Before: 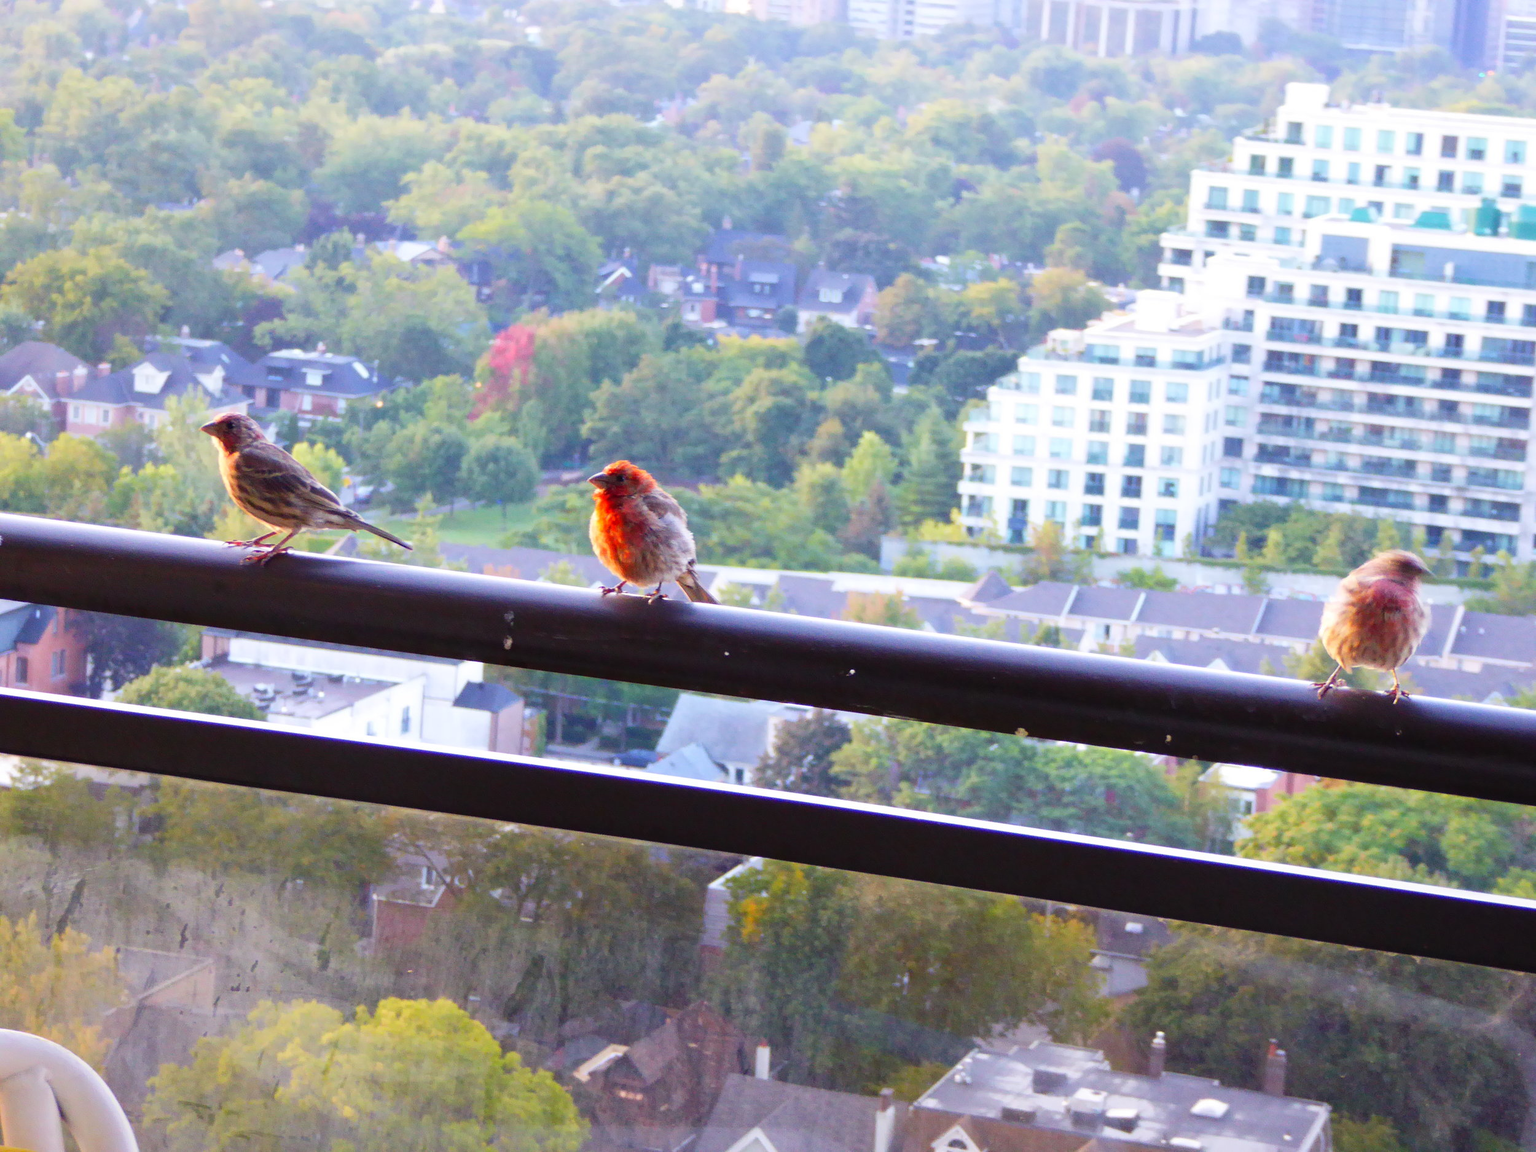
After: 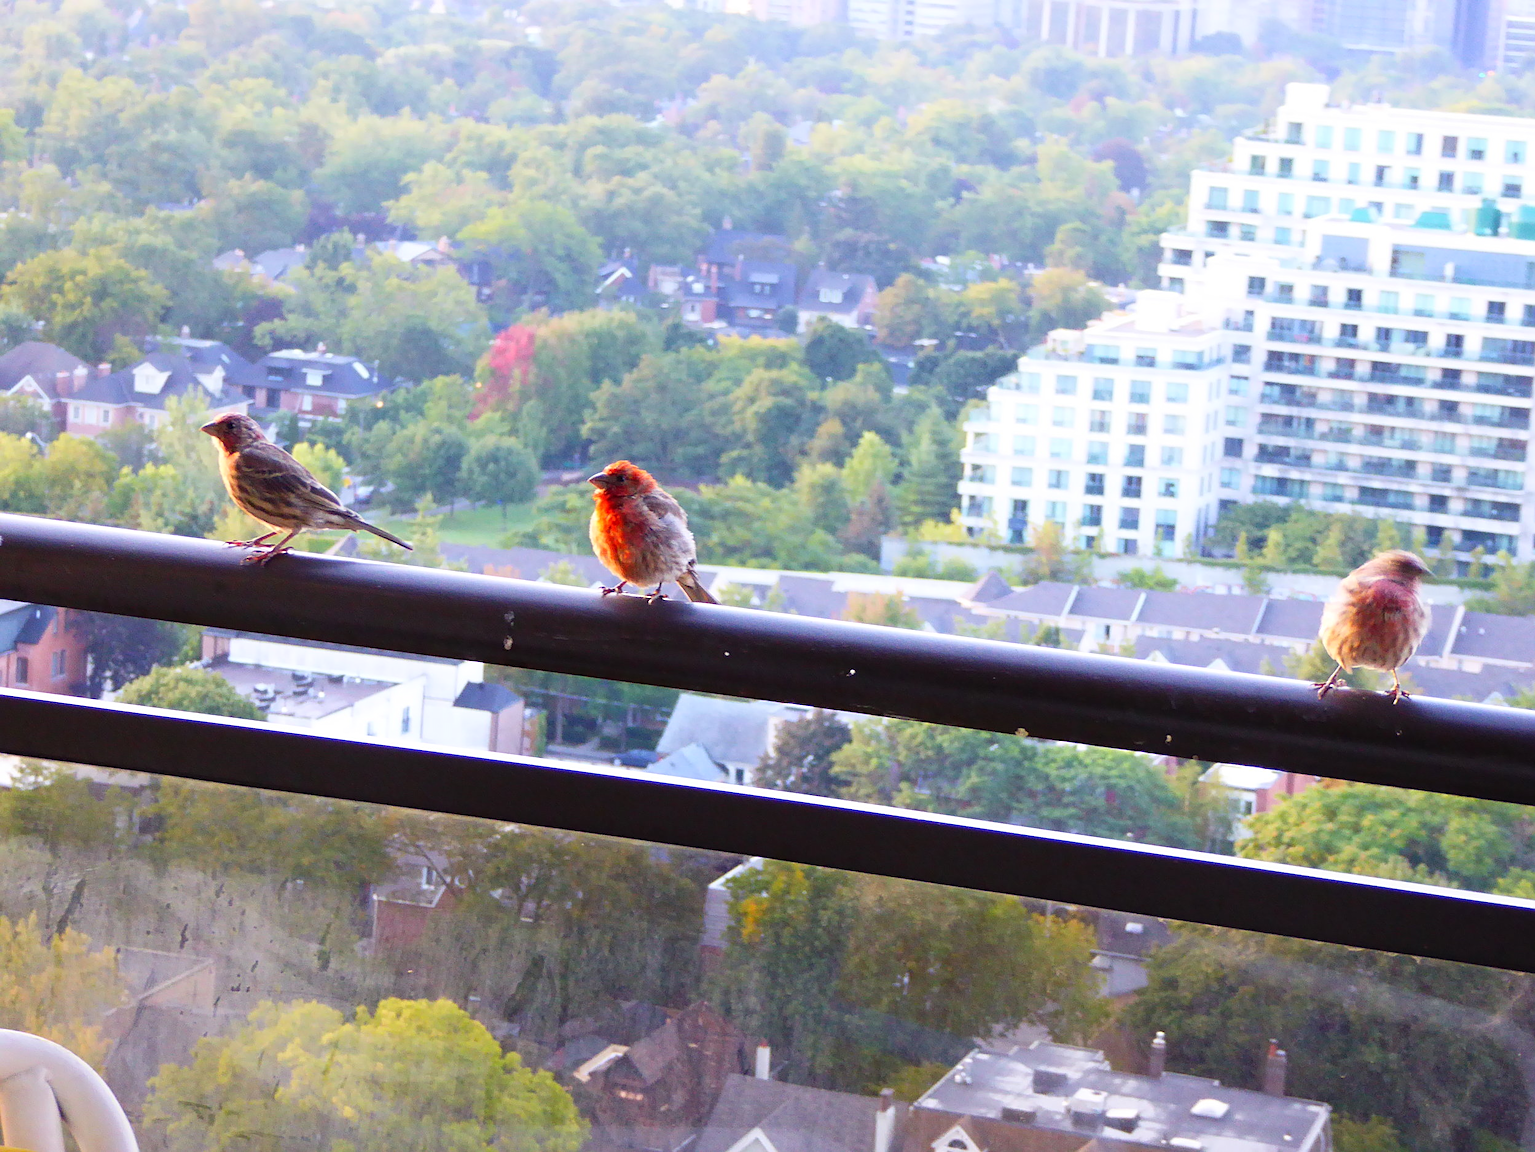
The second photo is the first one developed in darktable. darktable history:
shadows and highlights: shadows 0, highlights 40
sharpen: on, module defaults
